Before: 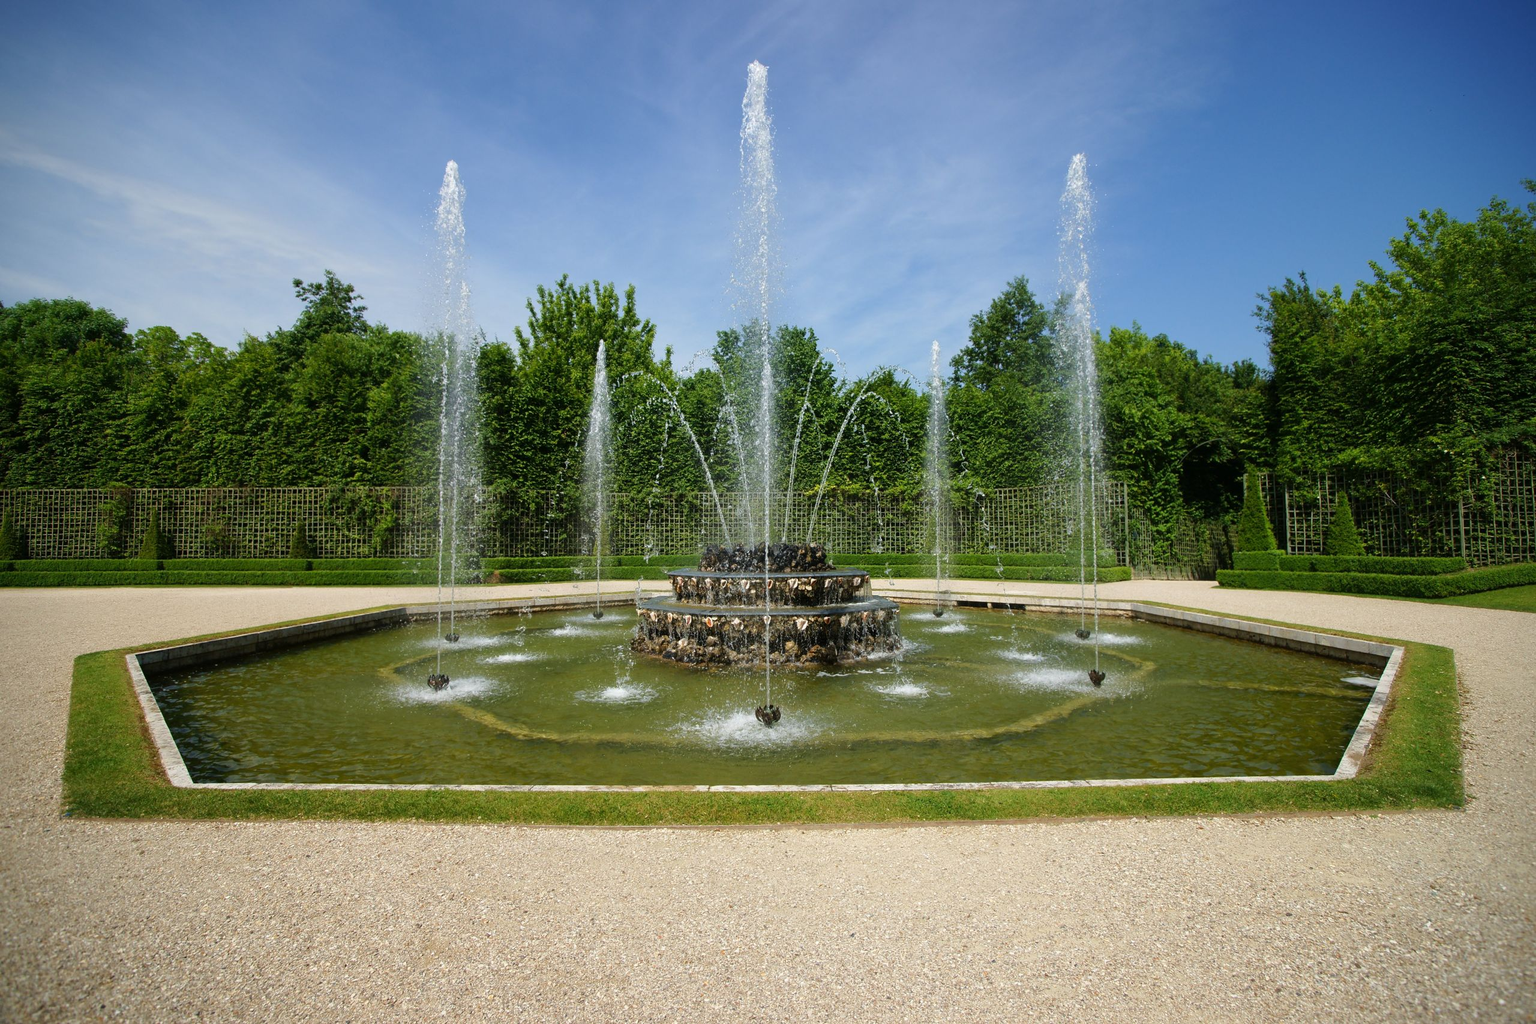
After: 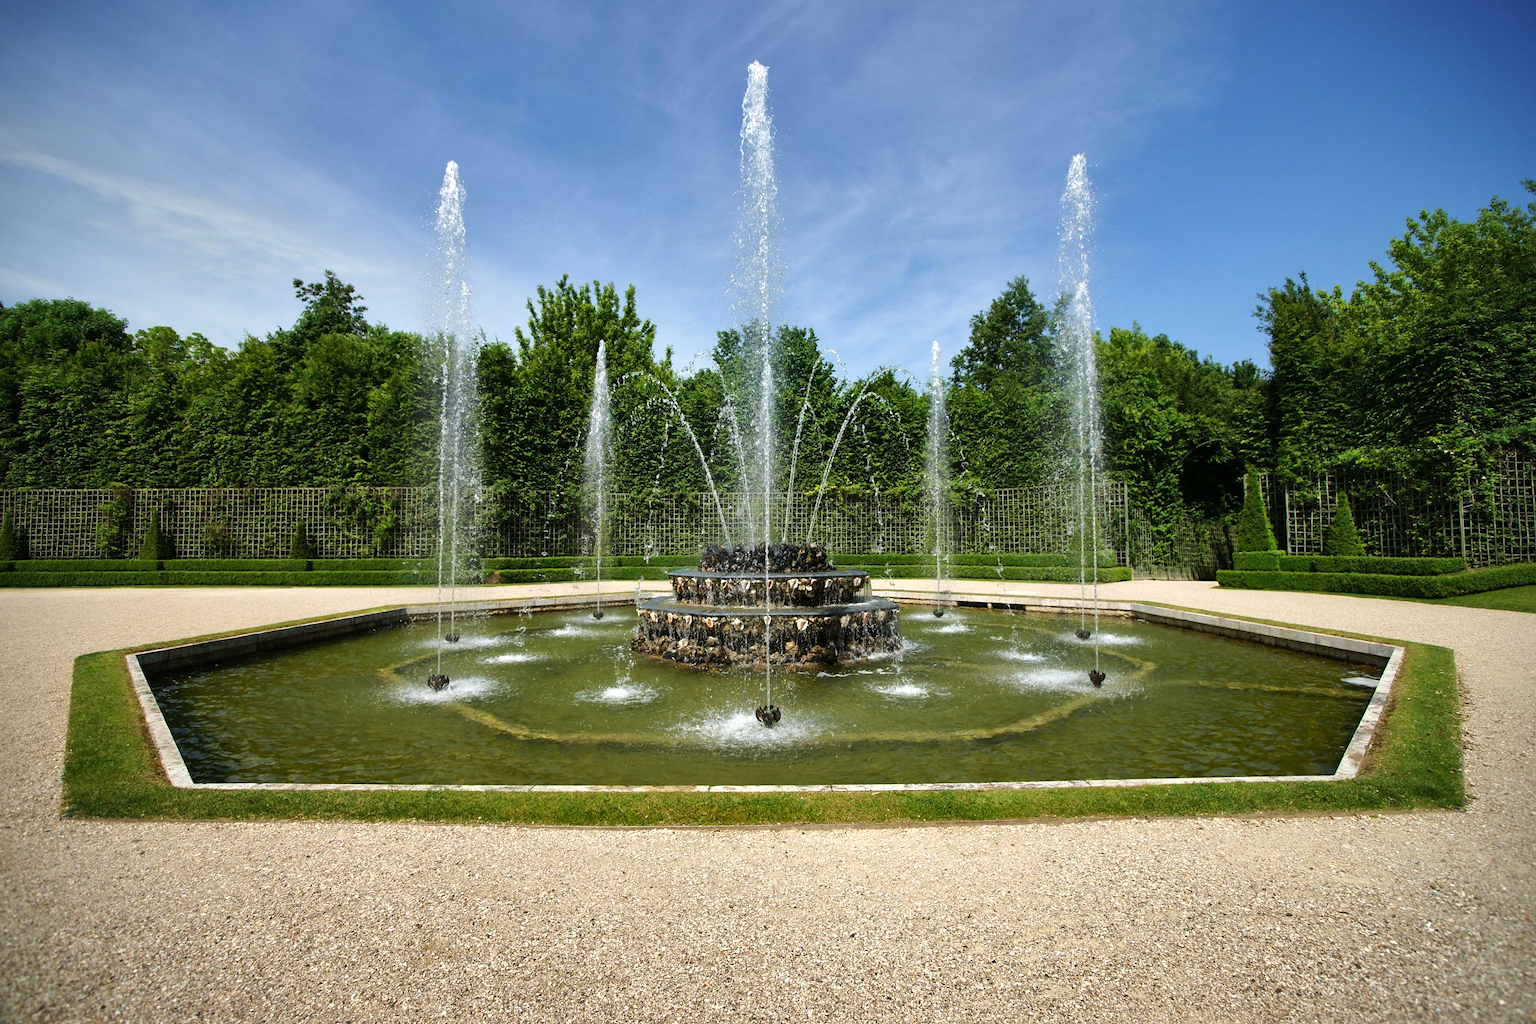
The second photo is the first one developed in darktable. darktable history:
shadows and highlights: radius 118.69, shadows 42.21, highlights -61.56, soften with gaussian
tone equalizer: -8 EV -0.417 EV, -7 EV -0.389 EV, -6 EV -0.333 EV, -5 EV -0.222 EV, -3 EV 0.222 EV, -2 EV 0.333 EV, -1 EV 0.389 EV, +0 EV 0.417 EV, edges refinement/feathering 500, mask exposure compensation -1.57 EV, preserve details no
